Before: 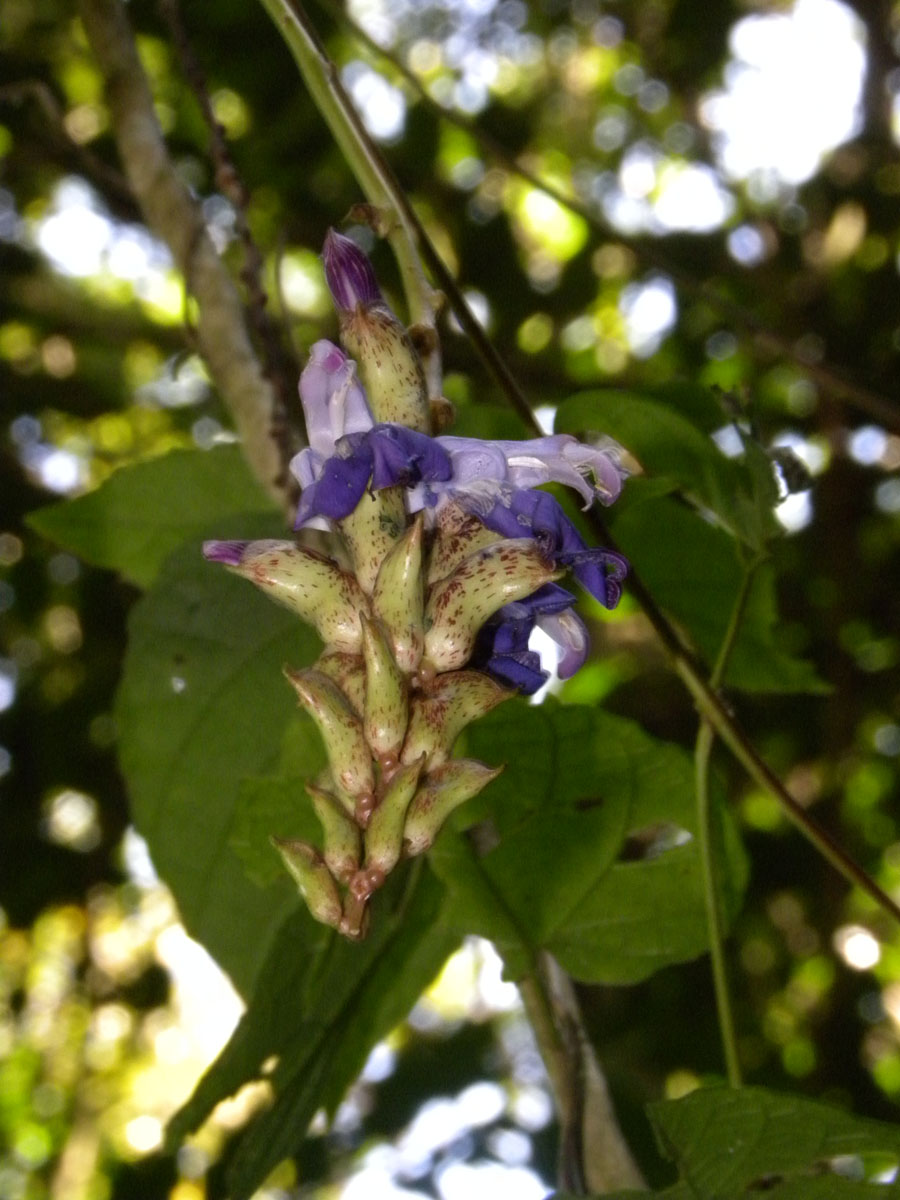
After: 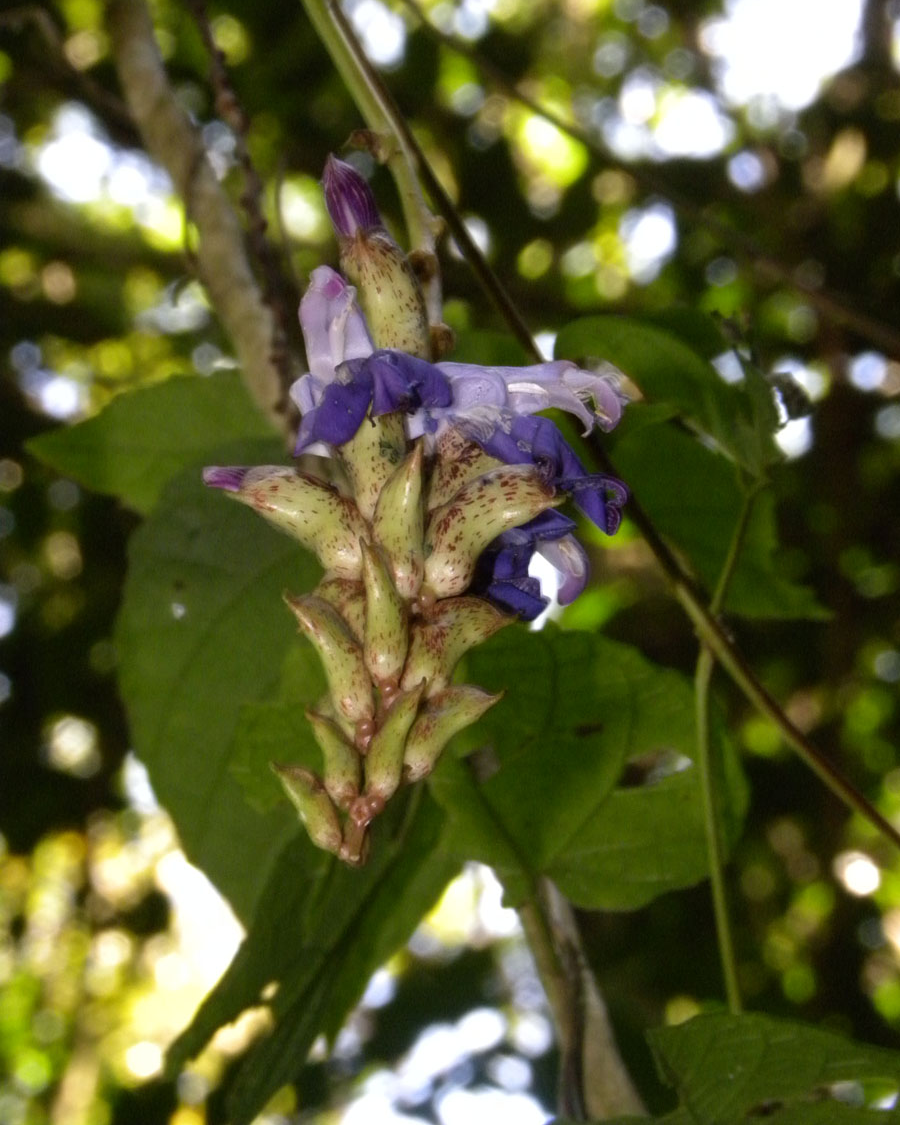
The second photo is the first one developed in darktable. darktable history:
crop and rotate: top 6.234%
